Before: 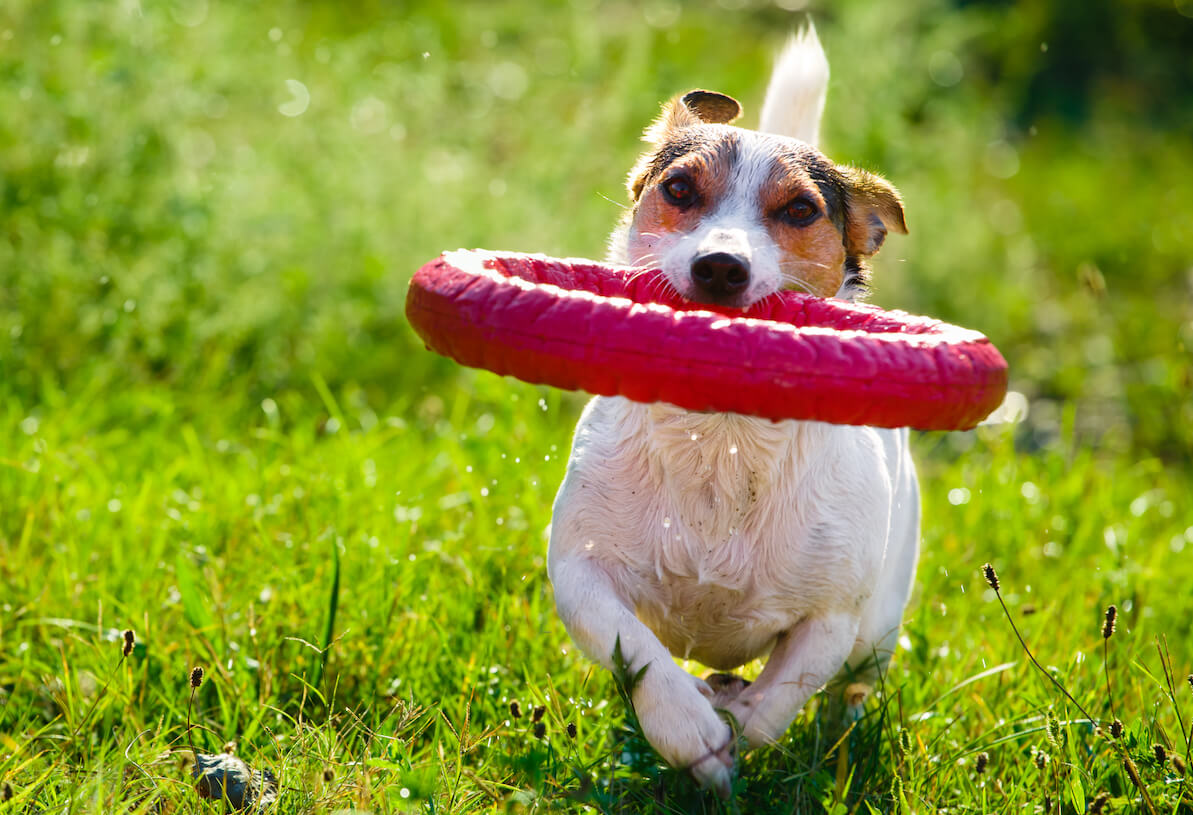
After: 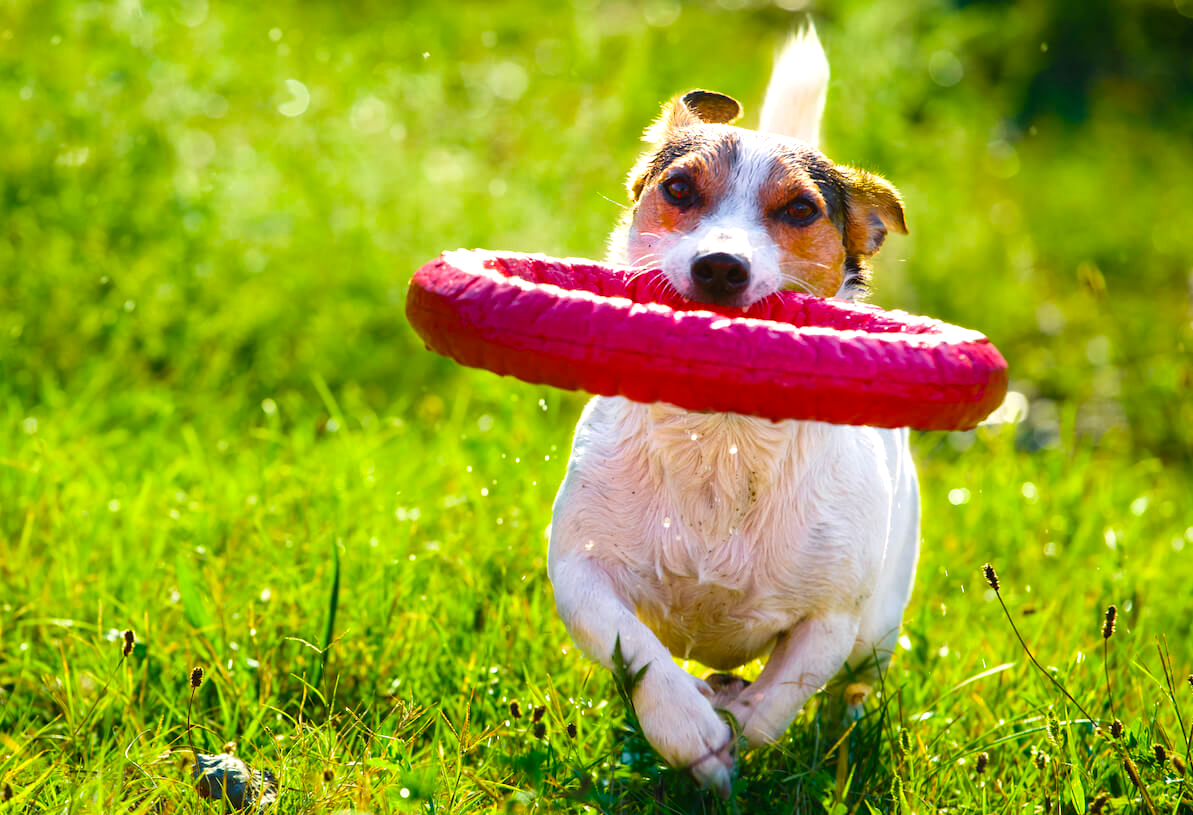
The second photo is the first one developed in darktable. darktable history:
exposure: exposure 0.3 EV, compensate highlight preservation false
color balance rgb: perceptual saturation grading › global saturation 20%, global vibrance 20%
